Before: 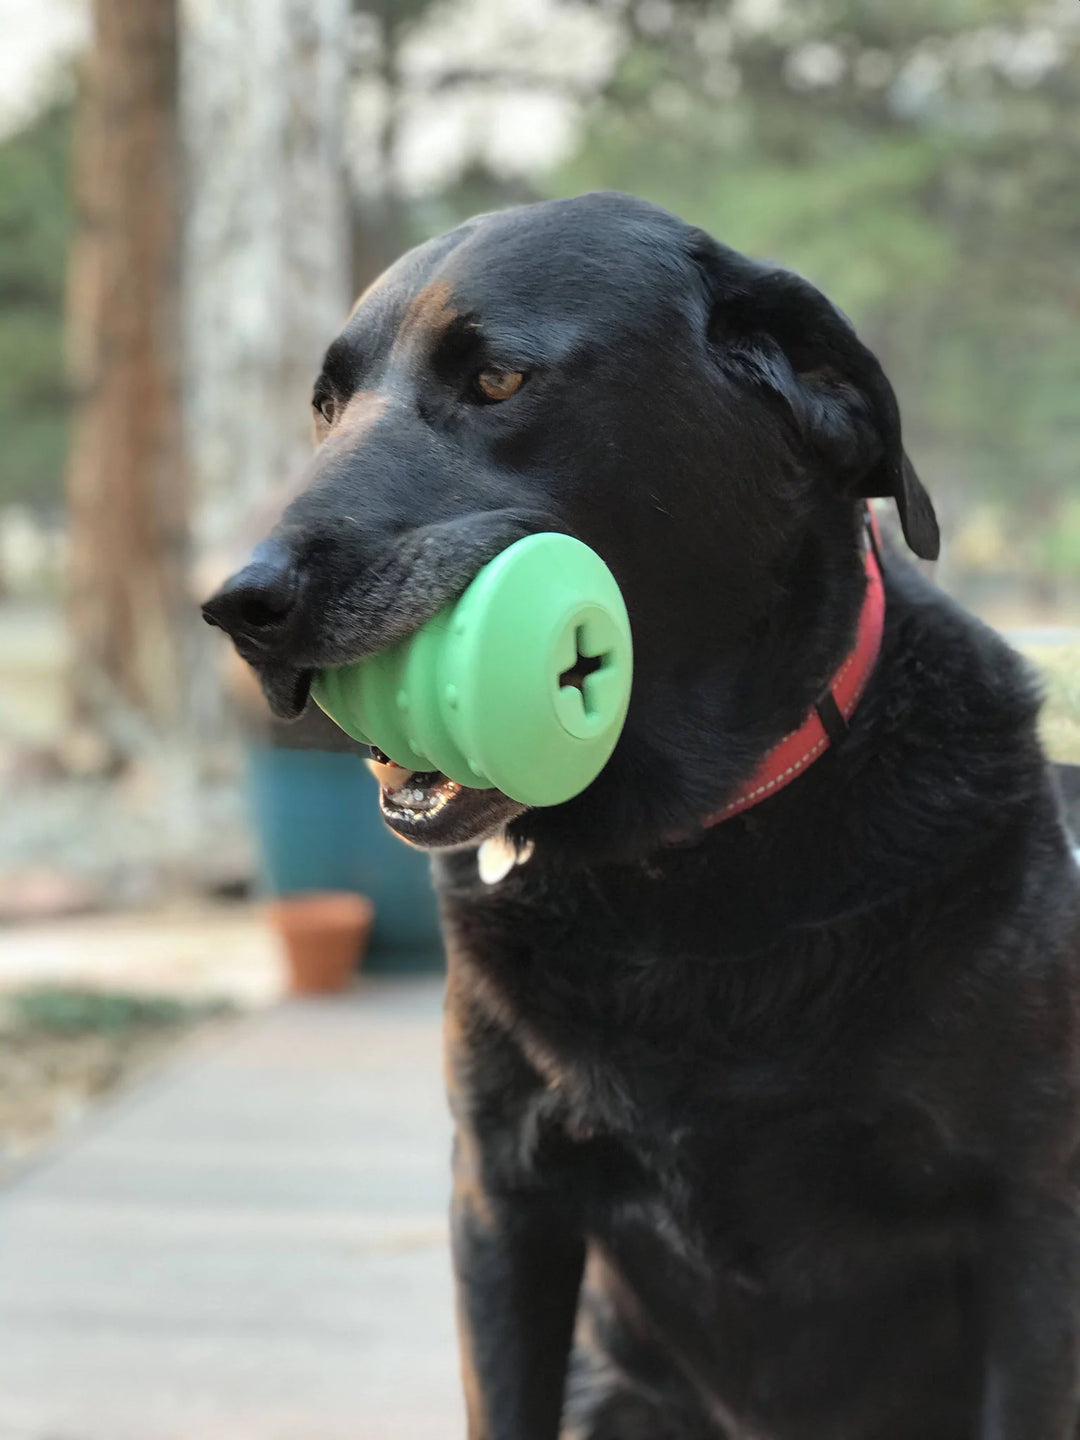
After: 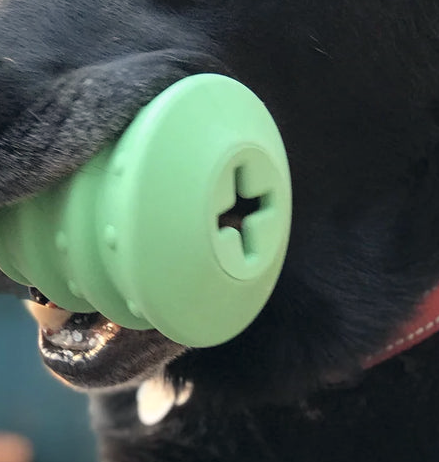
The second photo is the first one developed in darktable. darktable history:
crop: left 31.649%, top 31.892%, right 27.651%, bottom 36.005%
color correction: highlights a* 2.85, highlights b* 5.01, shadows a* -1.81, shadows b* -4.88, saturation 0.805
